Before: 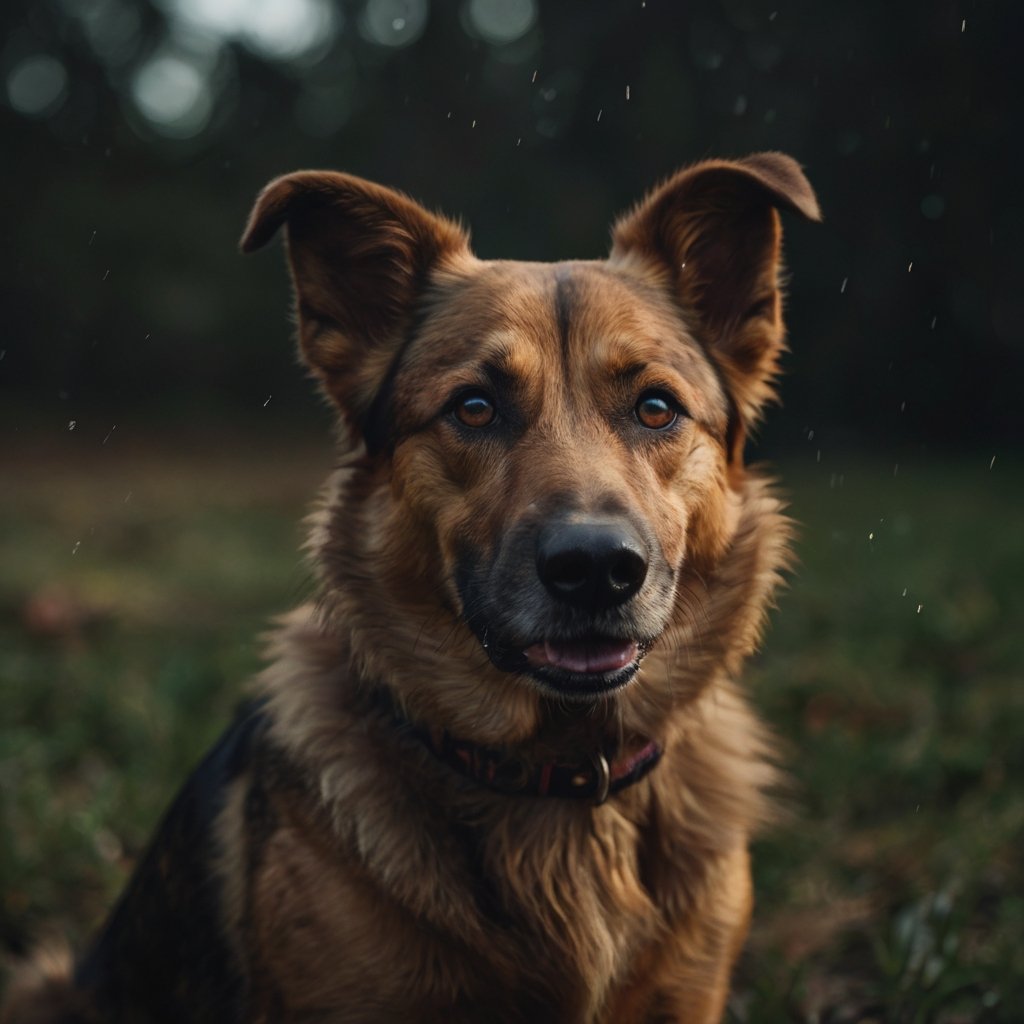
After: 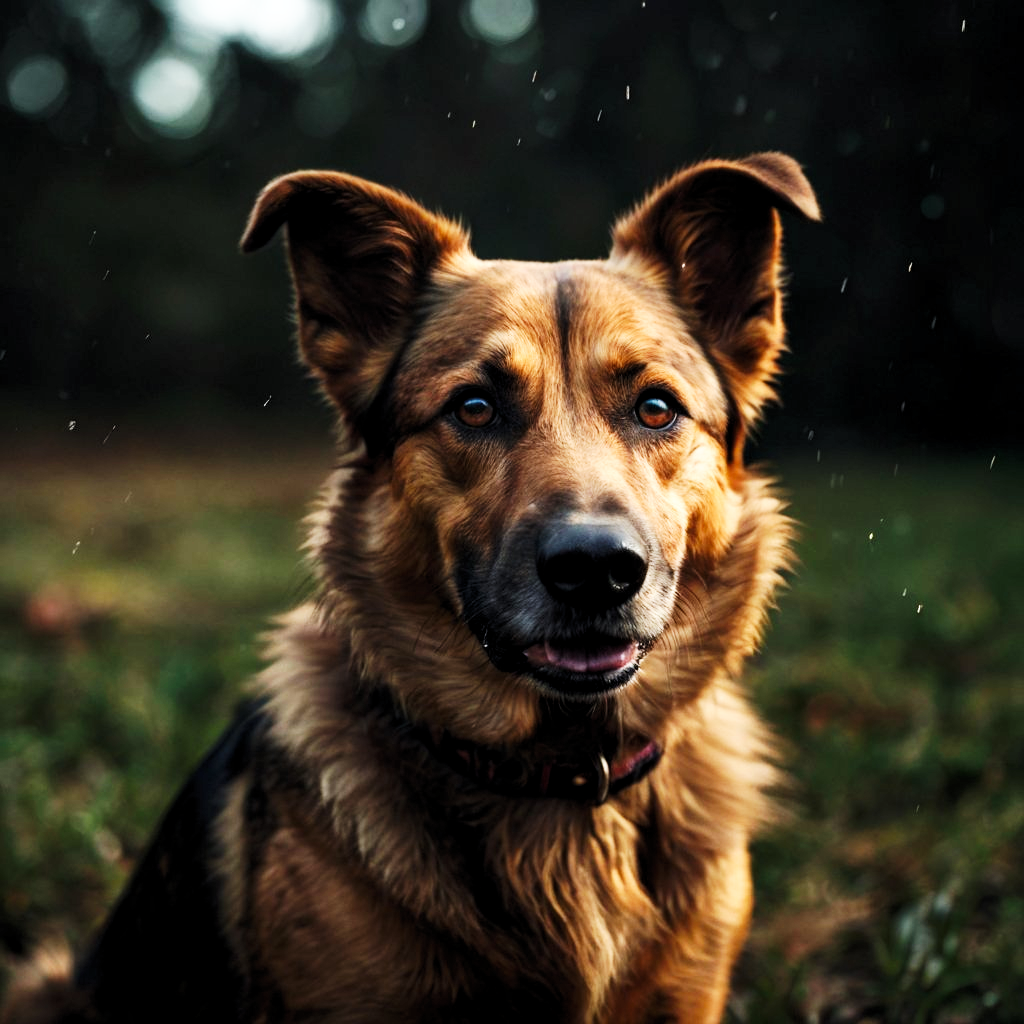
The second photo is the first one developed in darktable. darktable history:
levels: levels [0.026, 0.507, 0.987]
base curve: curves: ch0 [(0, 0) (0.007, 0.004) (0.027, 0.03) (0.046, 0.07) (0.207, 0.54) (0.442, 0.872) (0.673, 0.972) (1, 1)], preserve colors none
